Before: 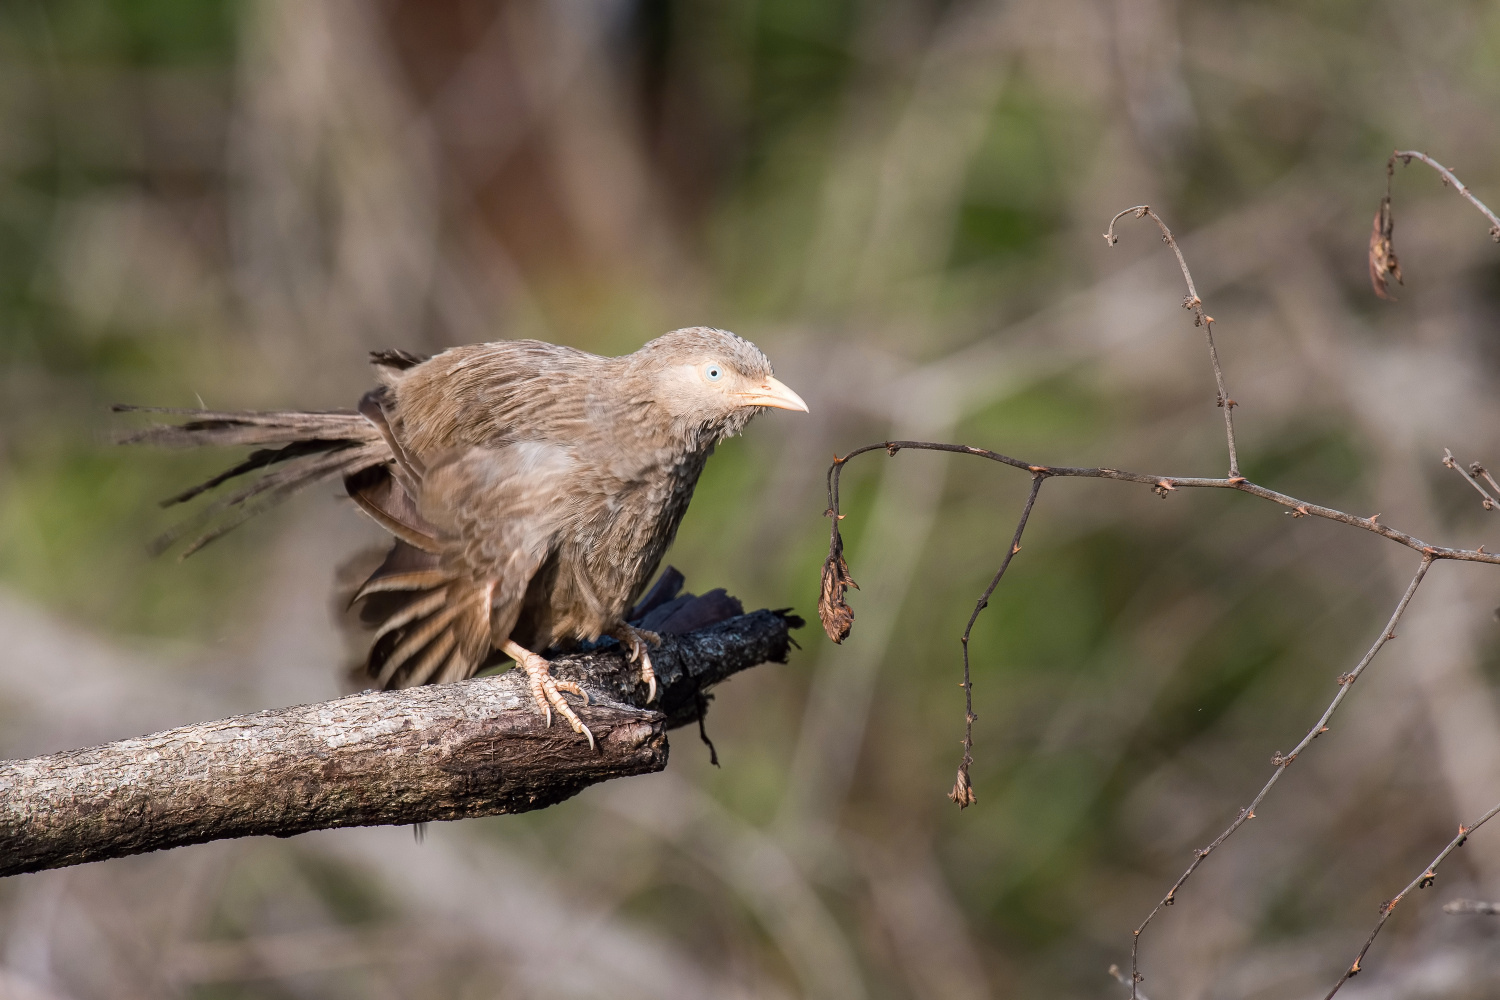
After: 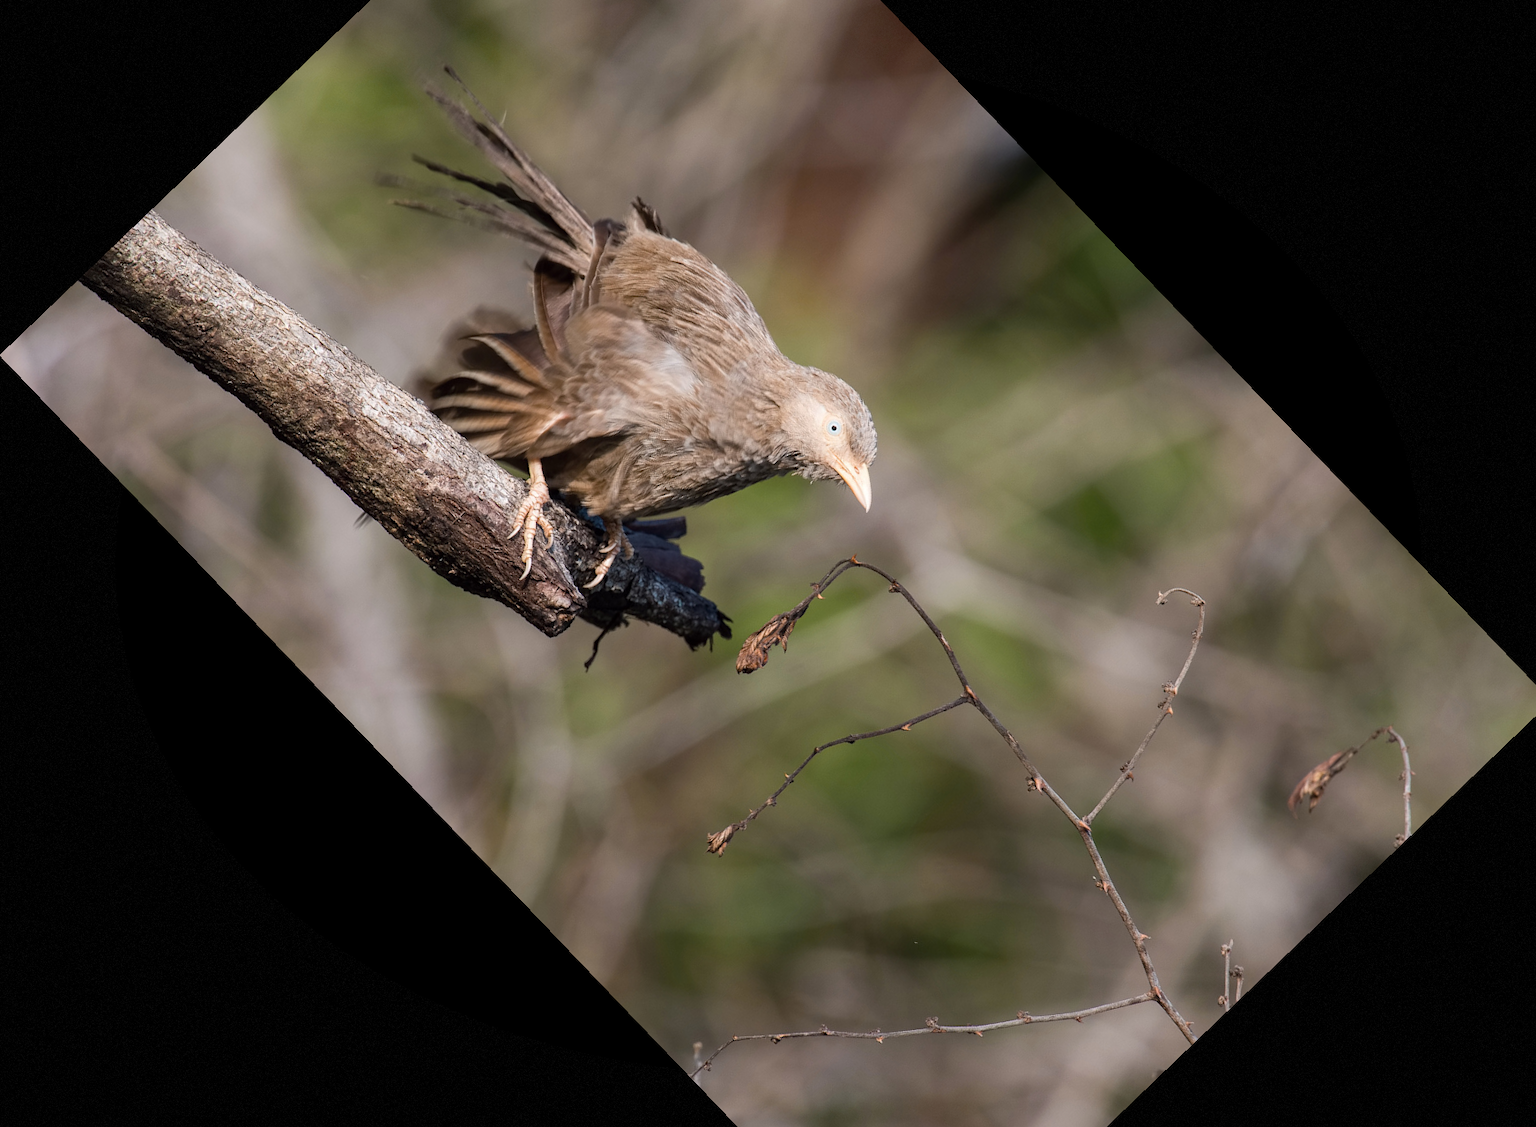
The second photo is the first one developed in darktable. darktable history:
vignetting: fall-off start 85%, fall-off radius 80%, brightness -0.182, saturation -0.3, width/height ratio 1.219, dithering 8-bit output, unbound false
crop and rotate: angle -46.26°, top 16.234%, right 0.912%, bottom 11.704%
